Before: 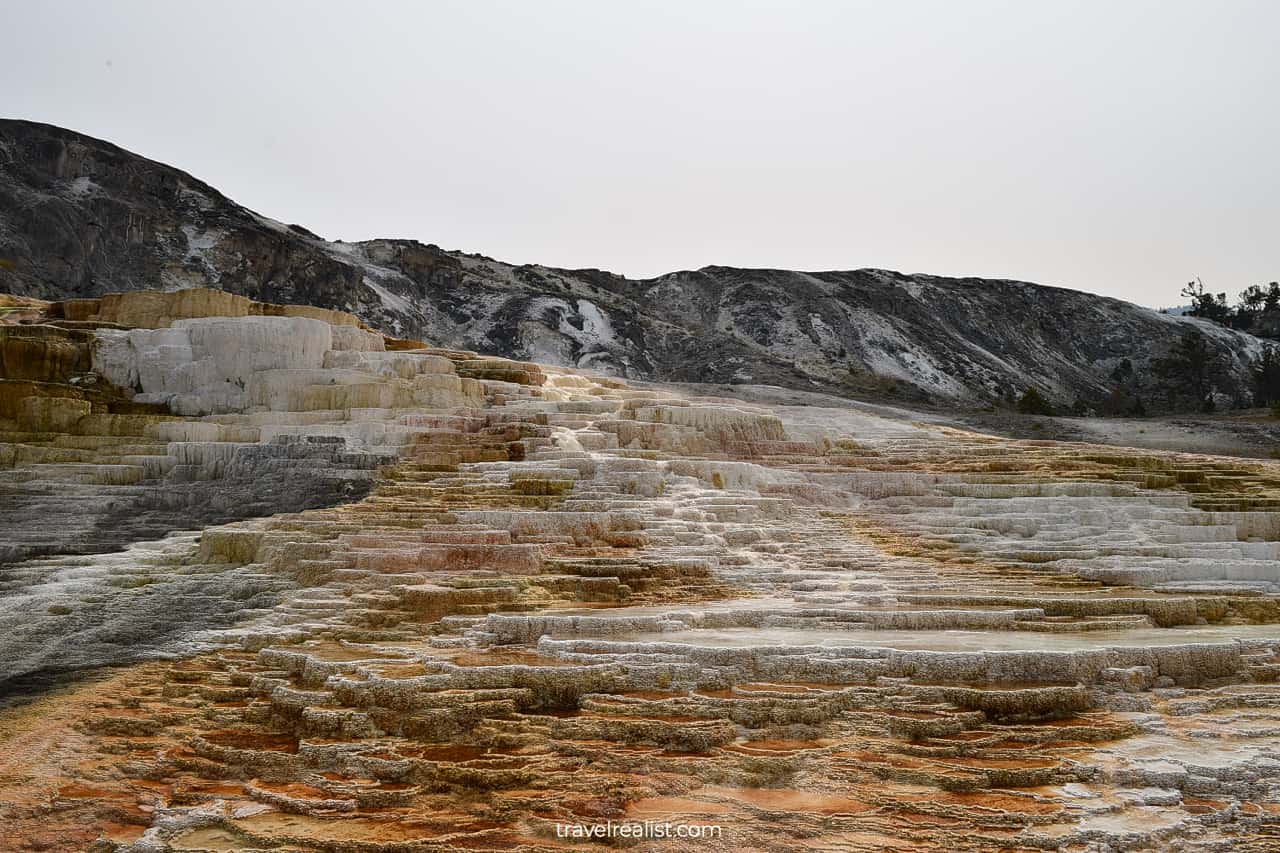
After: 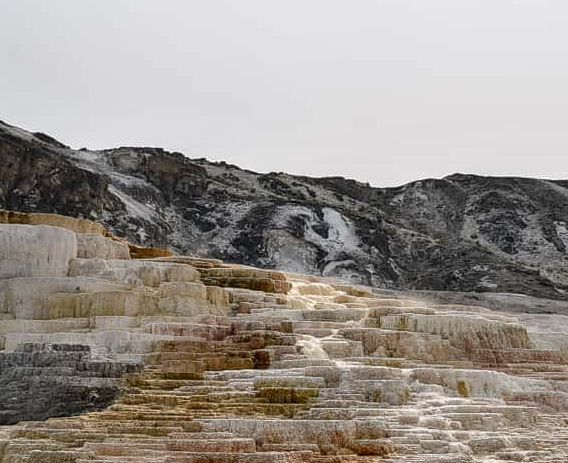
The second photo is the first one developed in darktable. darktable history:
local contrast: on, module defaults
crop: left 19.988%, top 10.889%, right 35.601%, bottom 34.768%
